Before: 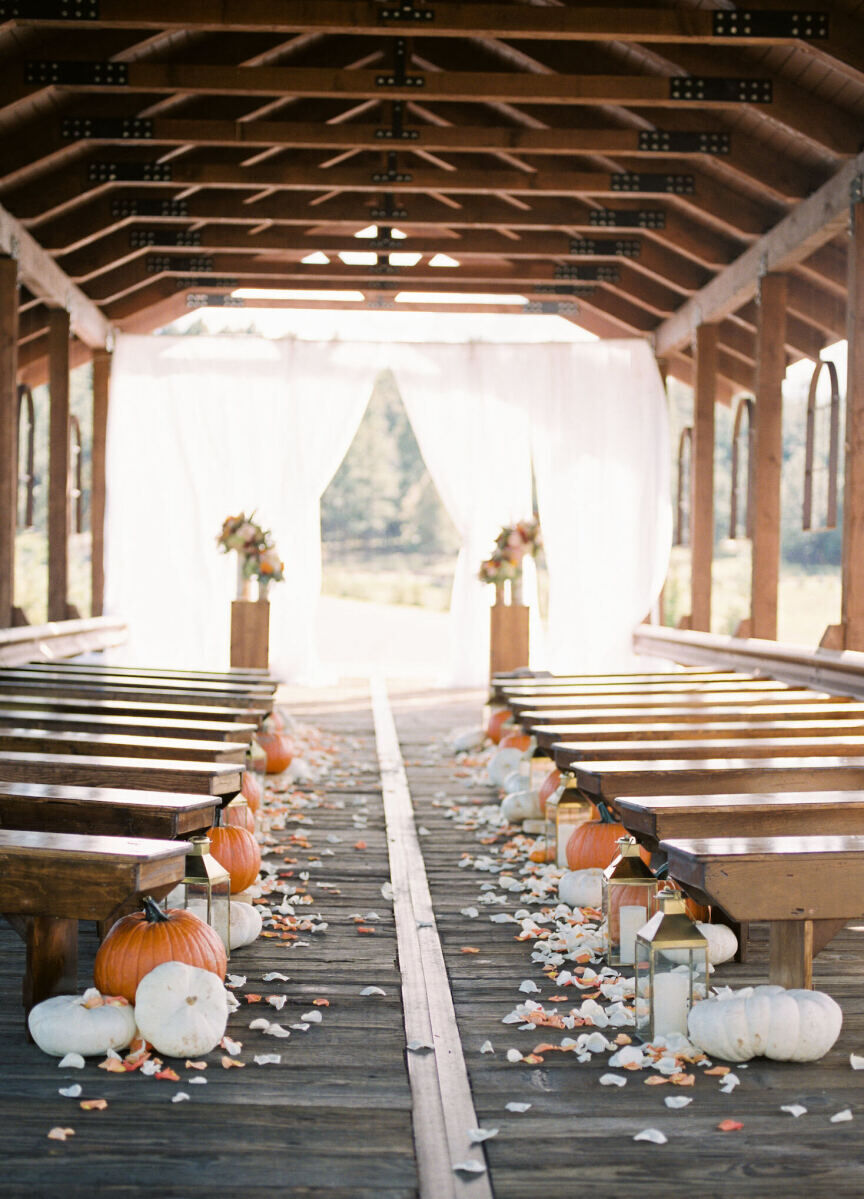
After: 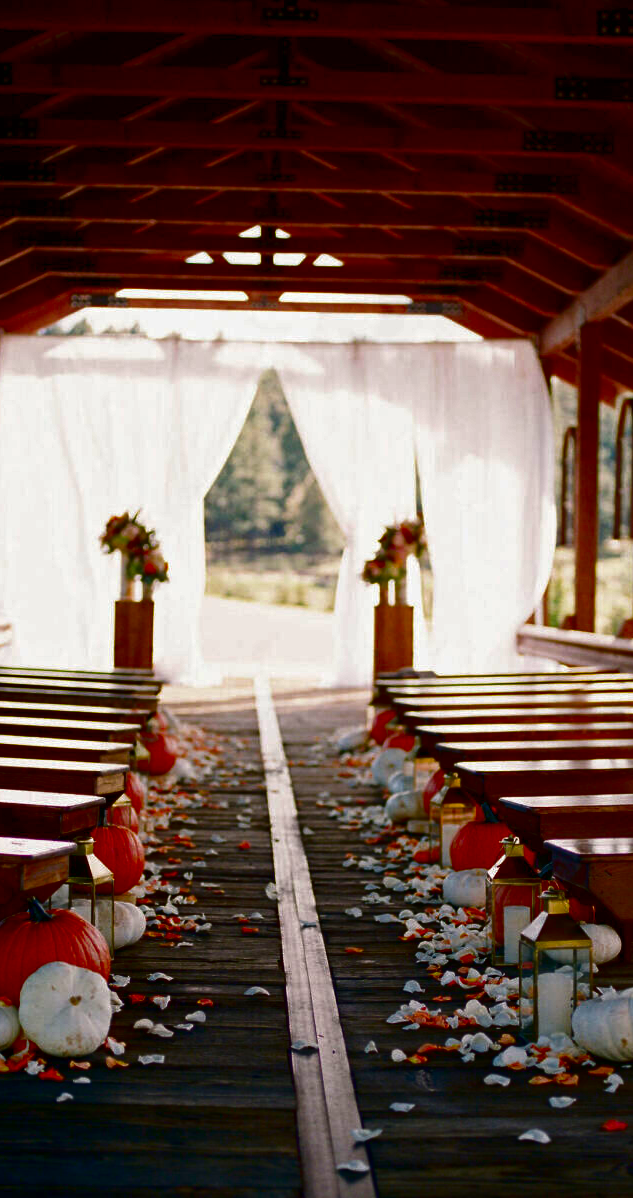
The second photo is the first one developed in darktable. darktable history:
contrast brightness saturation: brightness -0.987, saturation 0.987
crop: left 13.474%, top 0%, right 13.25%
